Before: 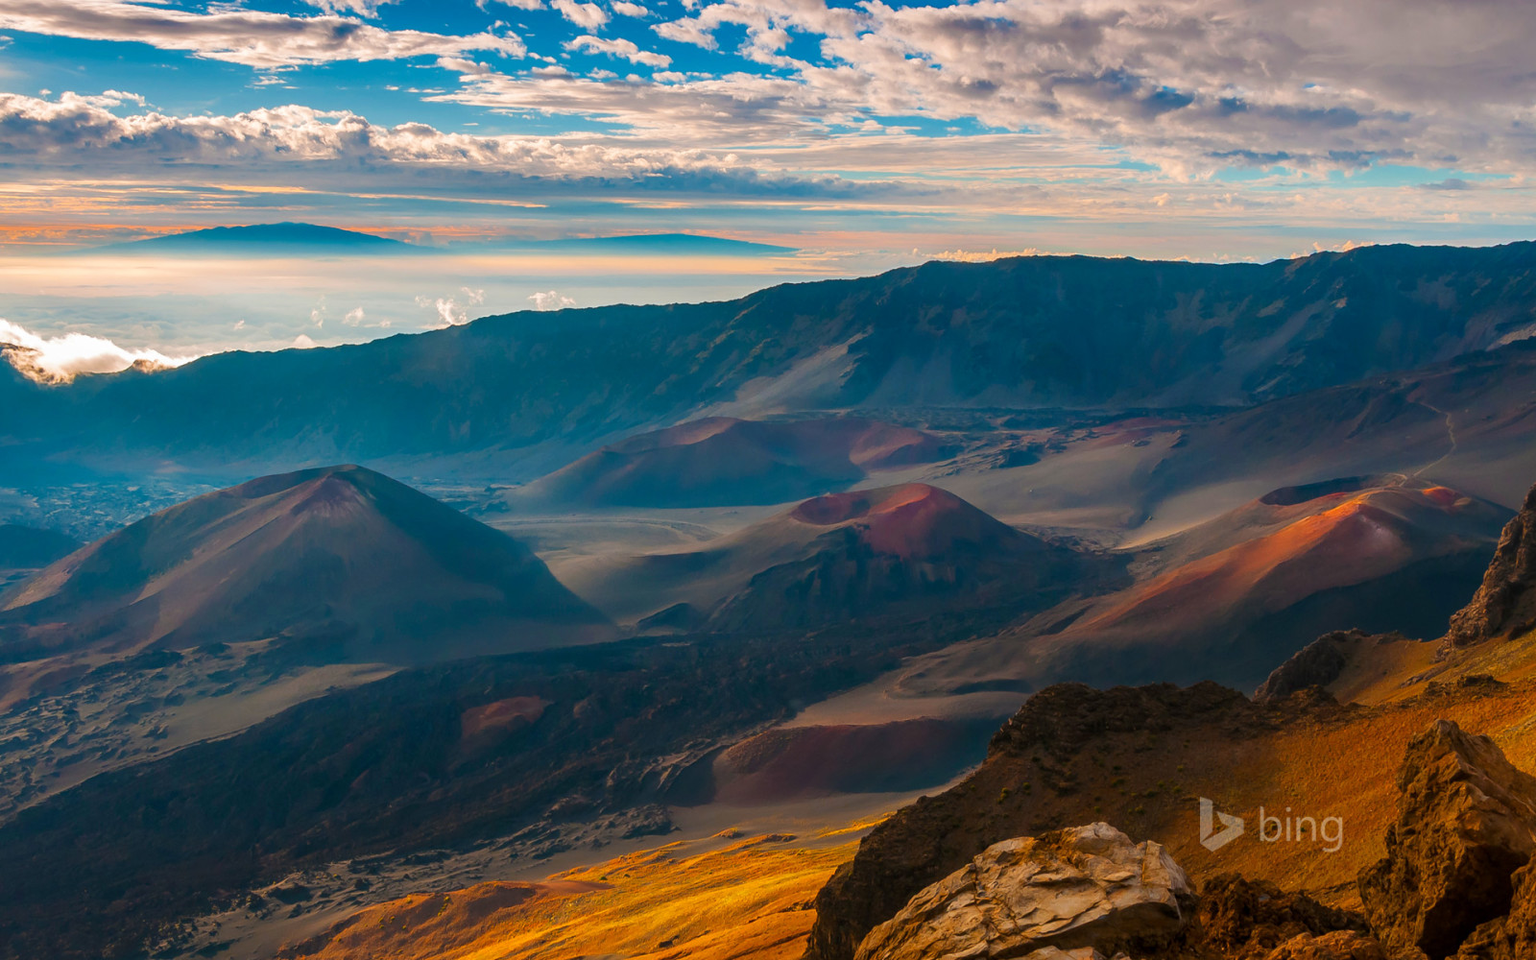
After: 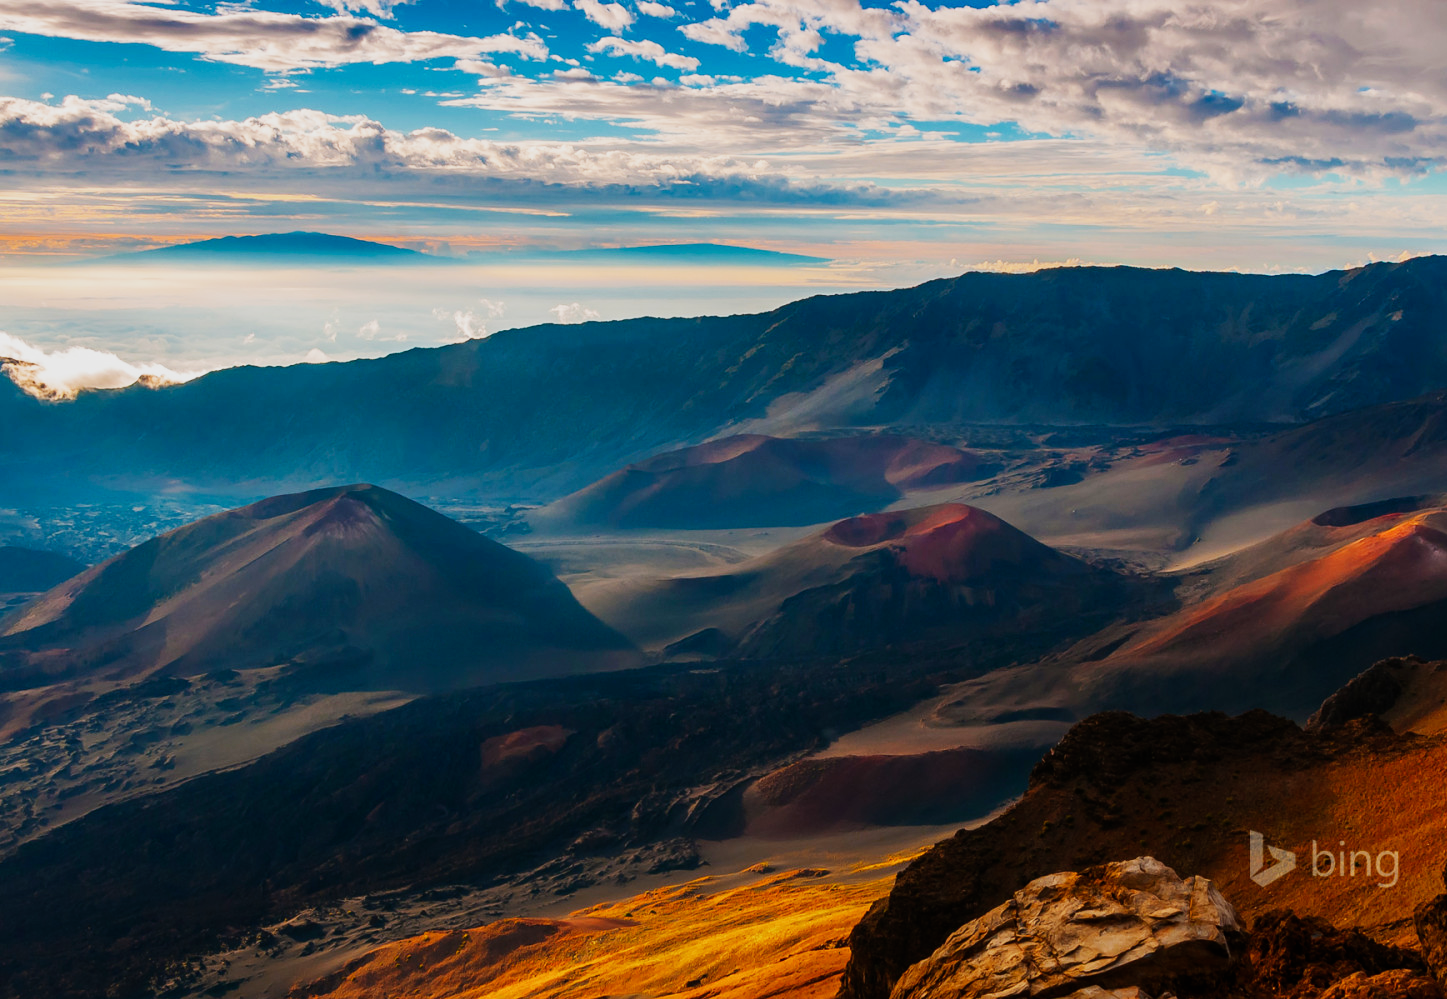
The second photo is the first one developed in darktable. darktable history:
crop: right 9.509%, bottom 0.031%
sigmoid: contrast 1.7, skew 0.1, preserve hue 0%, red attenuation 0.1, red rotation 0.035, green attenuation 0.1, green rotation -0.017, blue attenuation 0.15, blue rotation -0.052, base primaries Rec2020
